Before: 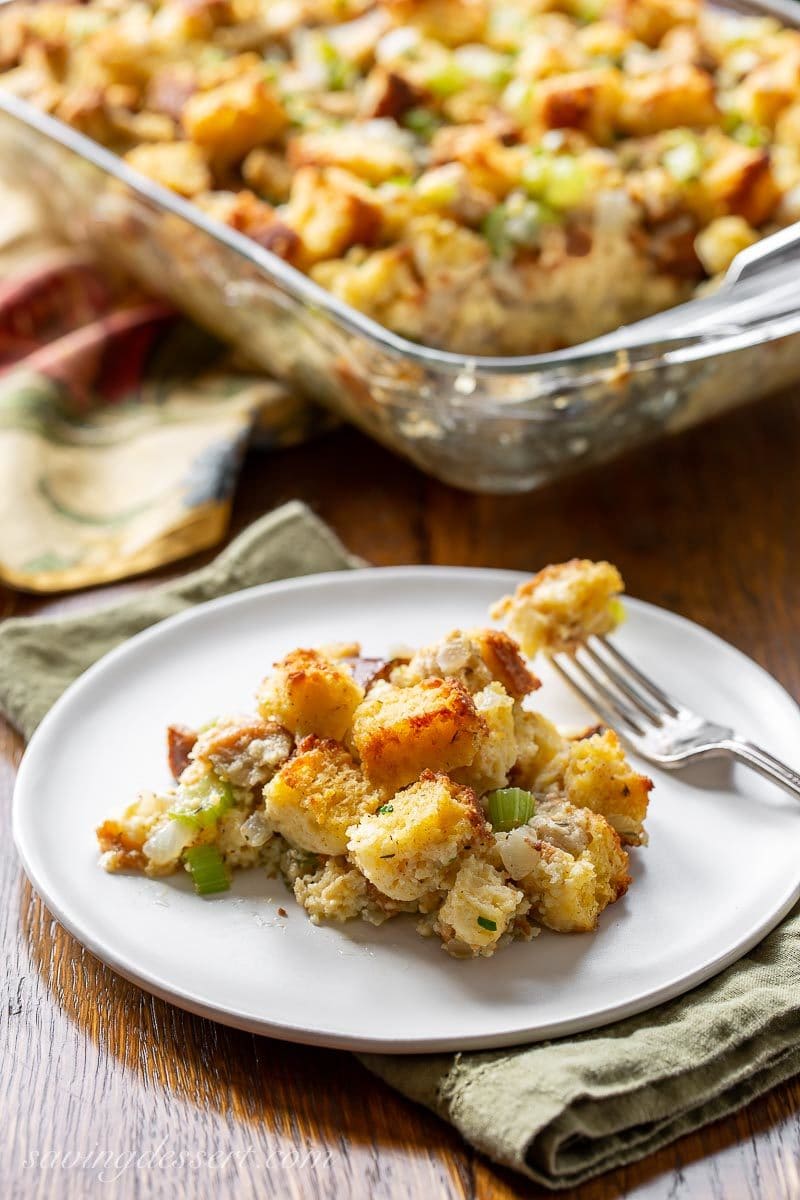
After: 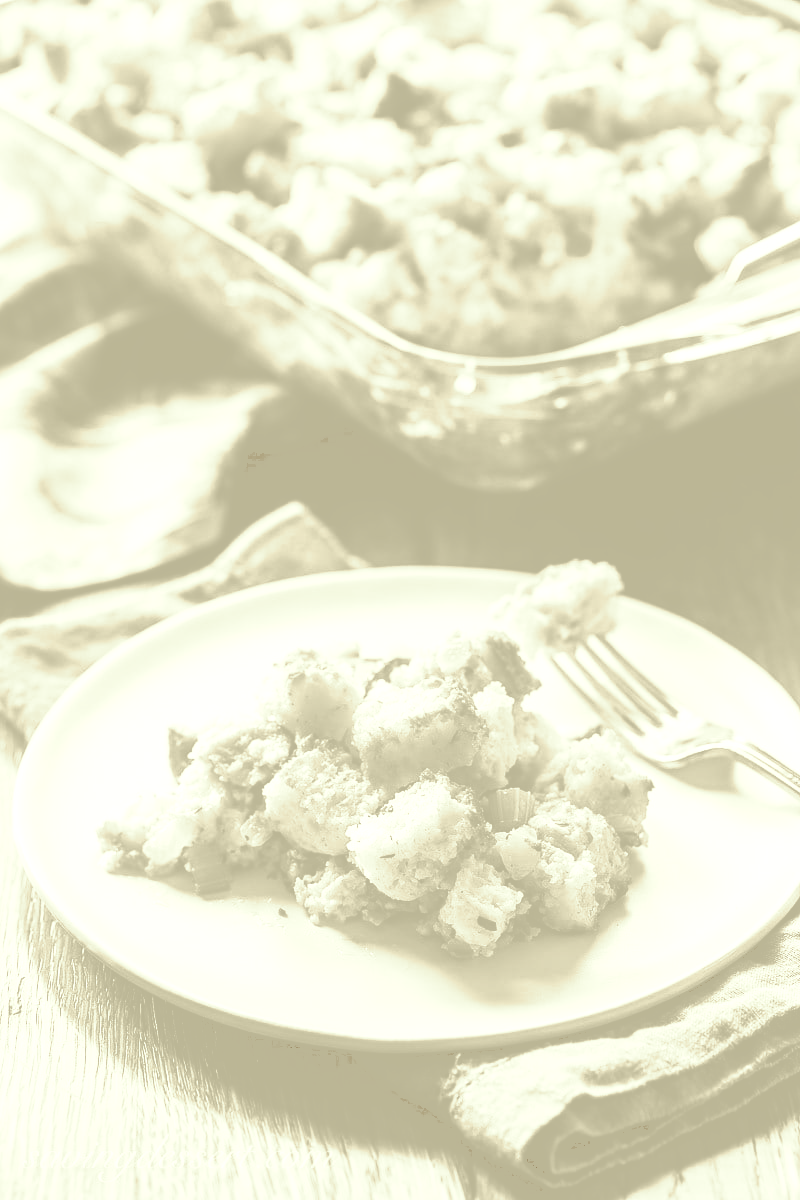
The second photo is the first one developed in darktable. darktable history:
colorize: hue 43.2°, saturation 40%, version 1
split-toning: shadows › hue 37.98°, highlights › hue 185.58°, balance -55.261
tone curve: curves: ch0 [(0, 0) (0.003, 0.334) (0.011, 0.338) (0.025, 0.338) (0.044, 0.338) (0.069, 0.339) (0.1, 0.342) (0.136, 0.343) (0.177, 0.349) (0.224, 0.36) (0.277, 0.385) (0.335, 0.42) (0.399, 0.465) (0.468, 0.535) (0.543, 0.632) (0.623, 0.73) (0.709, 0.814) (0.801, 0.879) (0.898, 0.935) (1, 1)], preserve colors none
